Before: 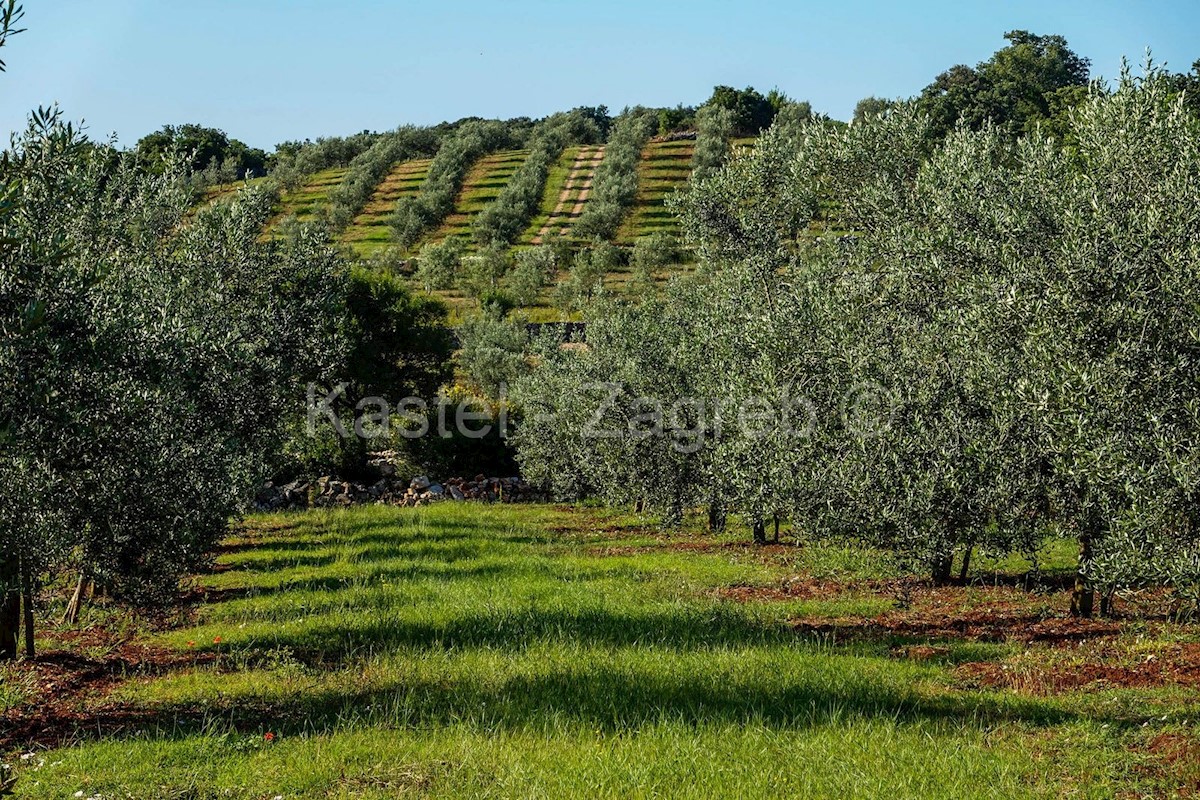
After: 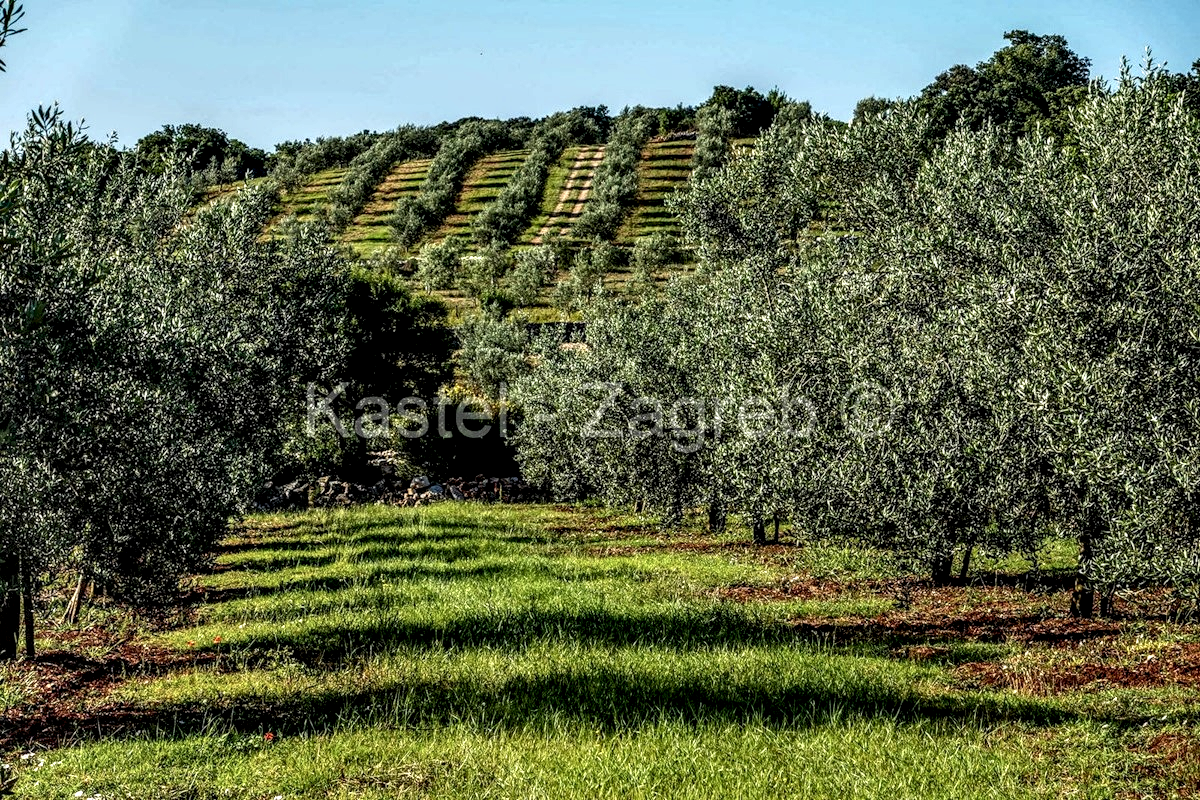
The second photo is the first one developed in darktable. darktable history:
shadows and highlights: shadows 62.6, white point adjustment 0.545, highlights -34.71, compress 83.68%
local contrast: detail 204%
